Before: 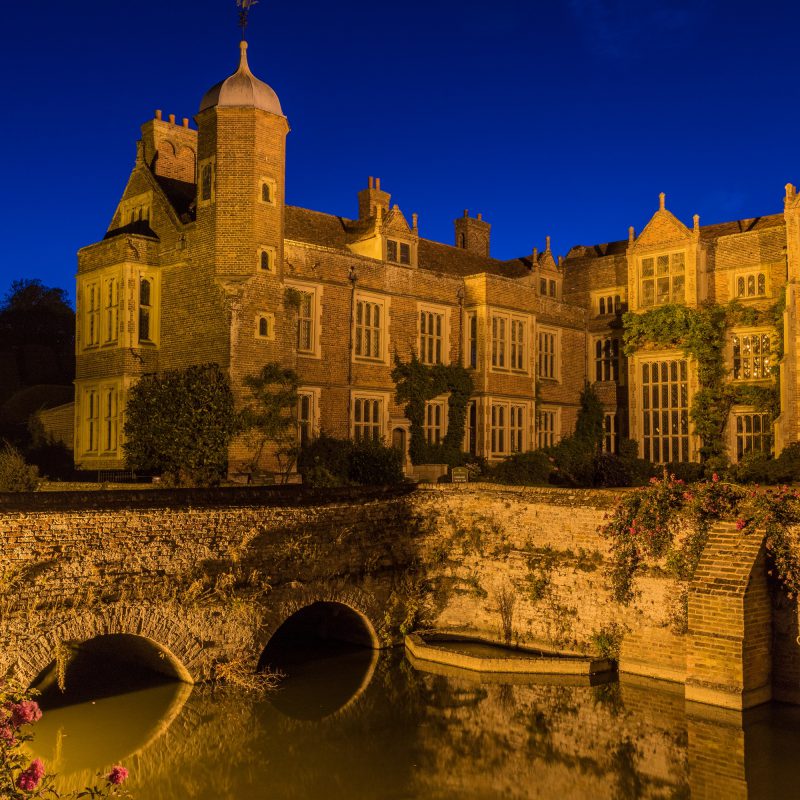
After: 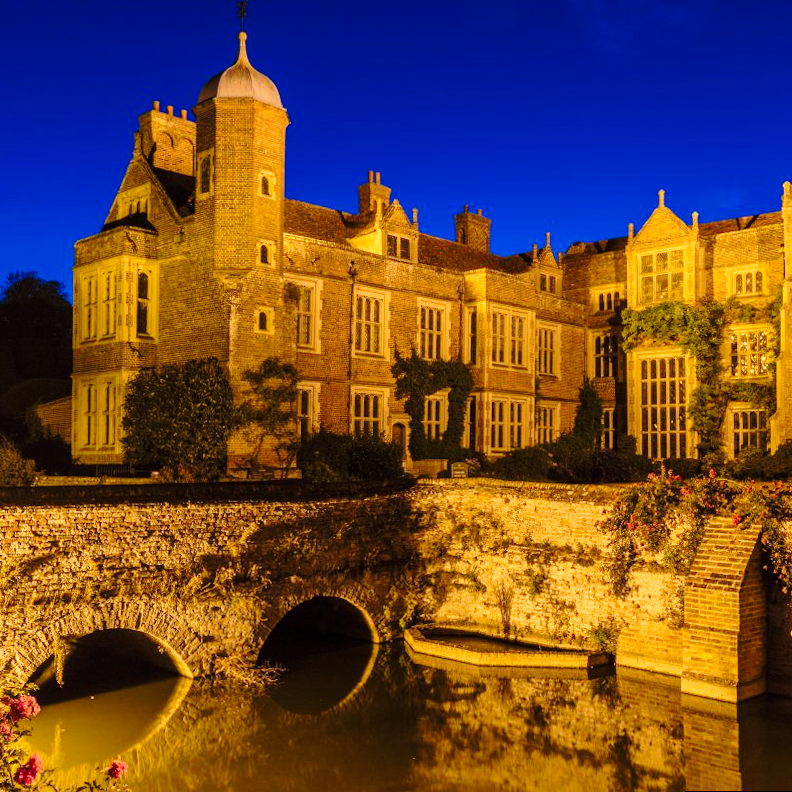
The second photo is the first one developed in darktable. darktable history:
base curve: curves: ch0 [(0, 0) (0.028, 0.03) (0.121, 0.232) (0.46, 0.748) (0.859, 0.968) (1, 1)], preserve colors none
shadows and highlights: radius 334.93, shadows 63.48, highlights 6.06, compress 87.7%, highlights color adjustment 39.73%, soften with gaussian
rotate and perspective: rotation 0.174°, lens shift (vertical) 0.013, lens shift (horizontal) 0.019, shear 0.001, automatic cropping original format, crop left 0.007, crop right 0.991, crop top 0.016, crop bottom 0.997
